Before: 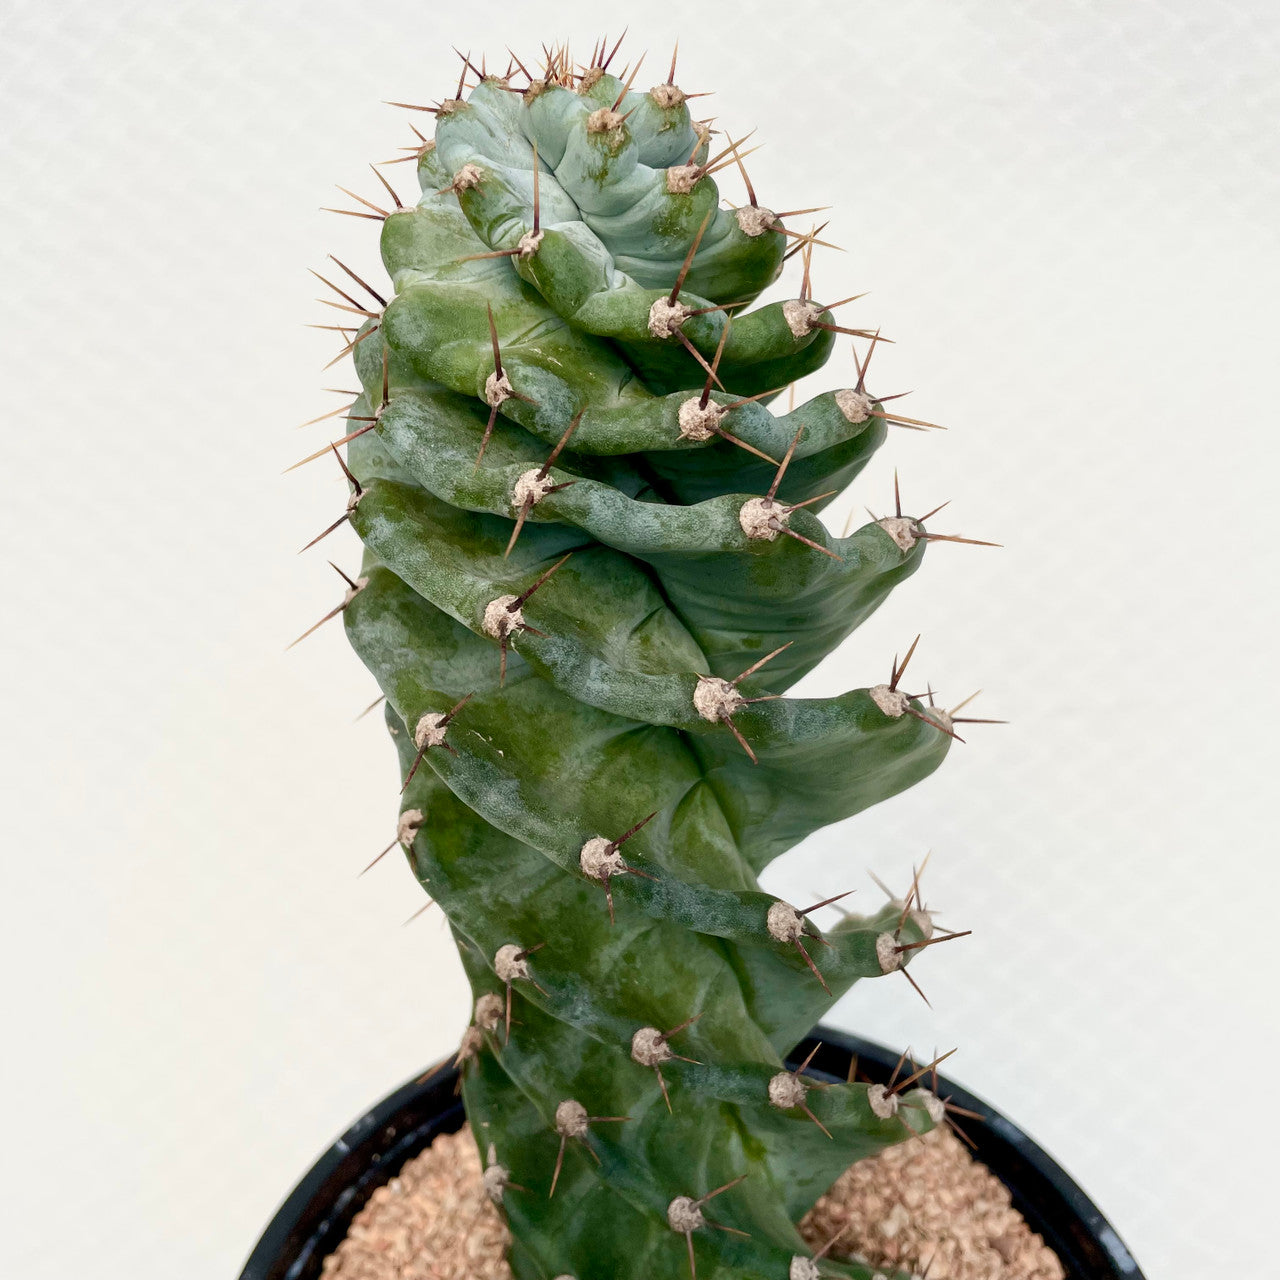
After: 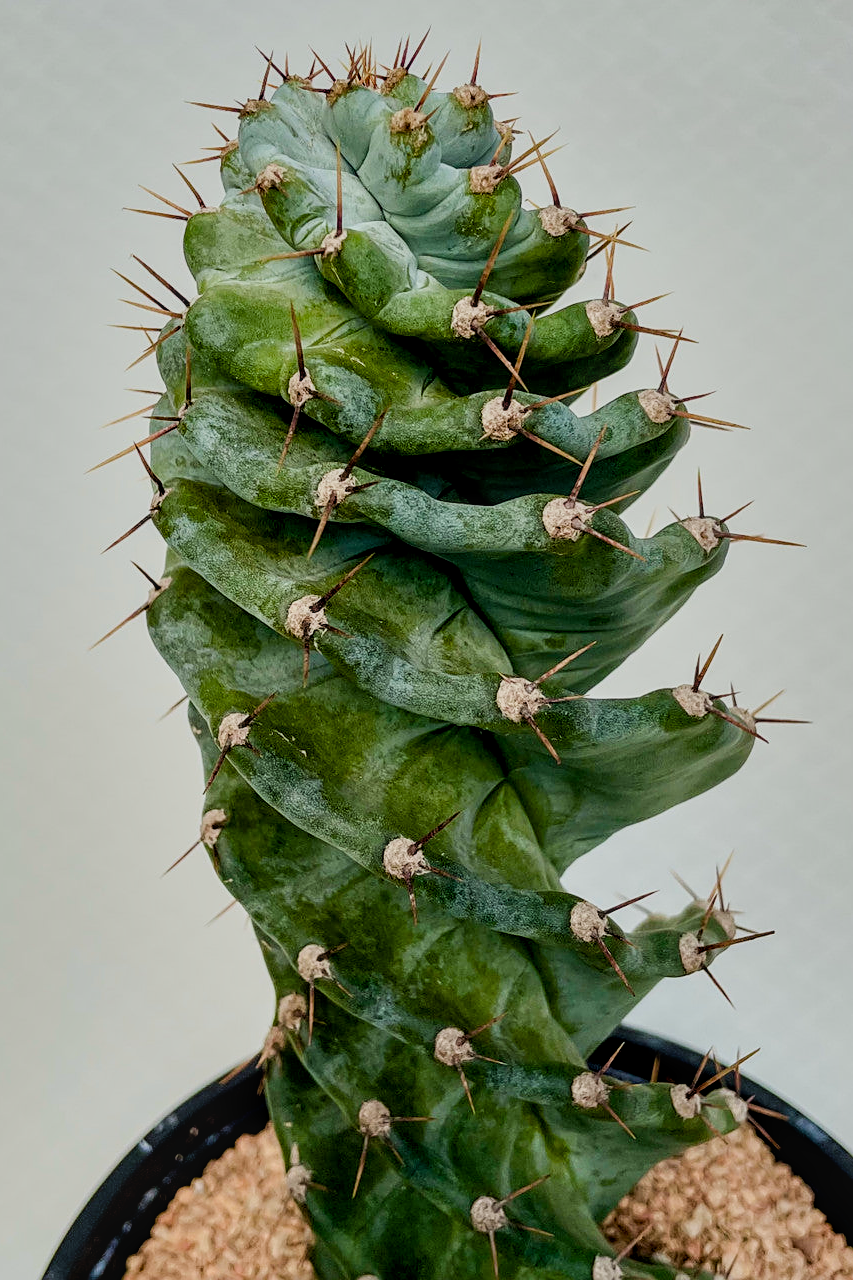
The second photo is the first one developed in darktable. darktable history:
shadows and highlights: shadows 5, soften with gaussian
white balance: red 0.978, blue 0.999
crop and rotate: left 15.446%, right 17.836%
exposure: black level correction 0.001, exposure -0.125 EV, compensate exposure bias true, compensate highlight preservation false
color balance rgb: perceptual saturation grading › global saturation 30%, global vibrance 20%
sharpen: on, module defaults
local contrast: on, module defaults
filmic rgb: black relative exposure -7.65 EV, white relative exposure 4.56 EV, hardness 3.61, contrast 1.106
